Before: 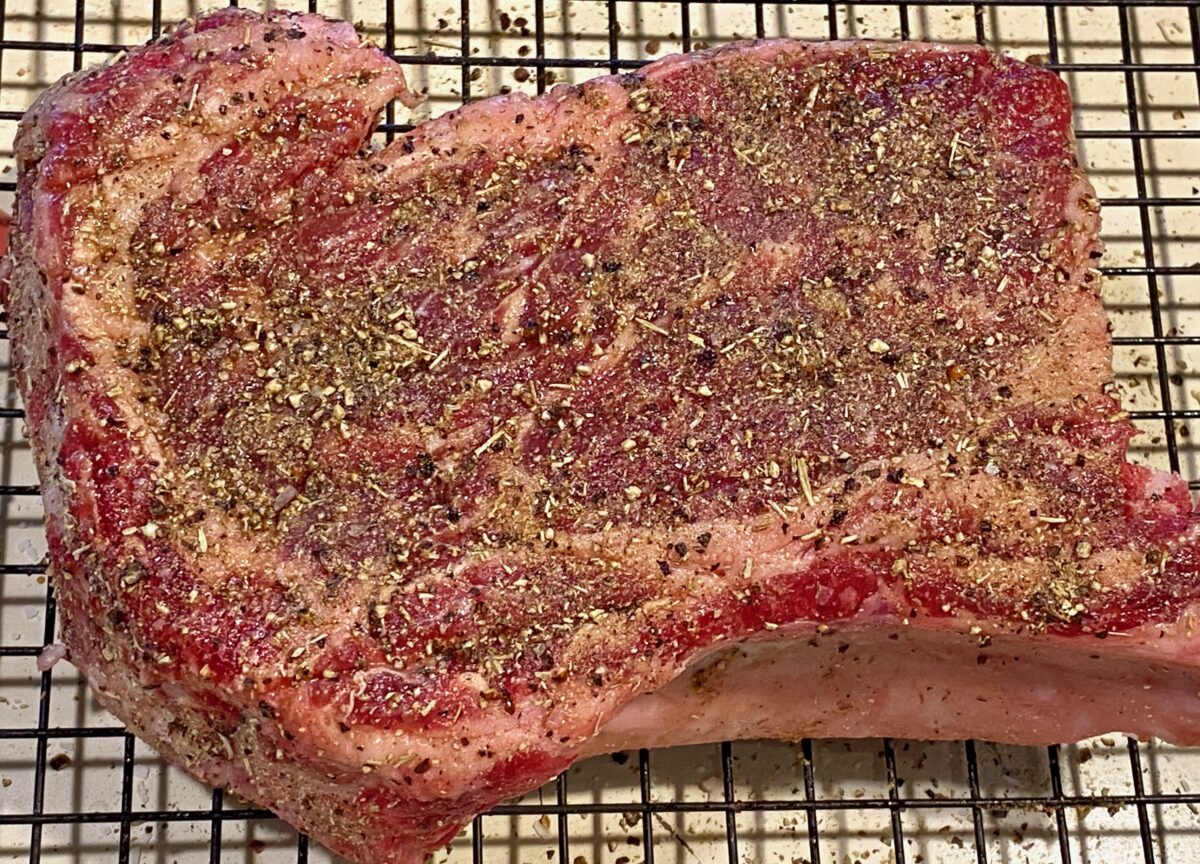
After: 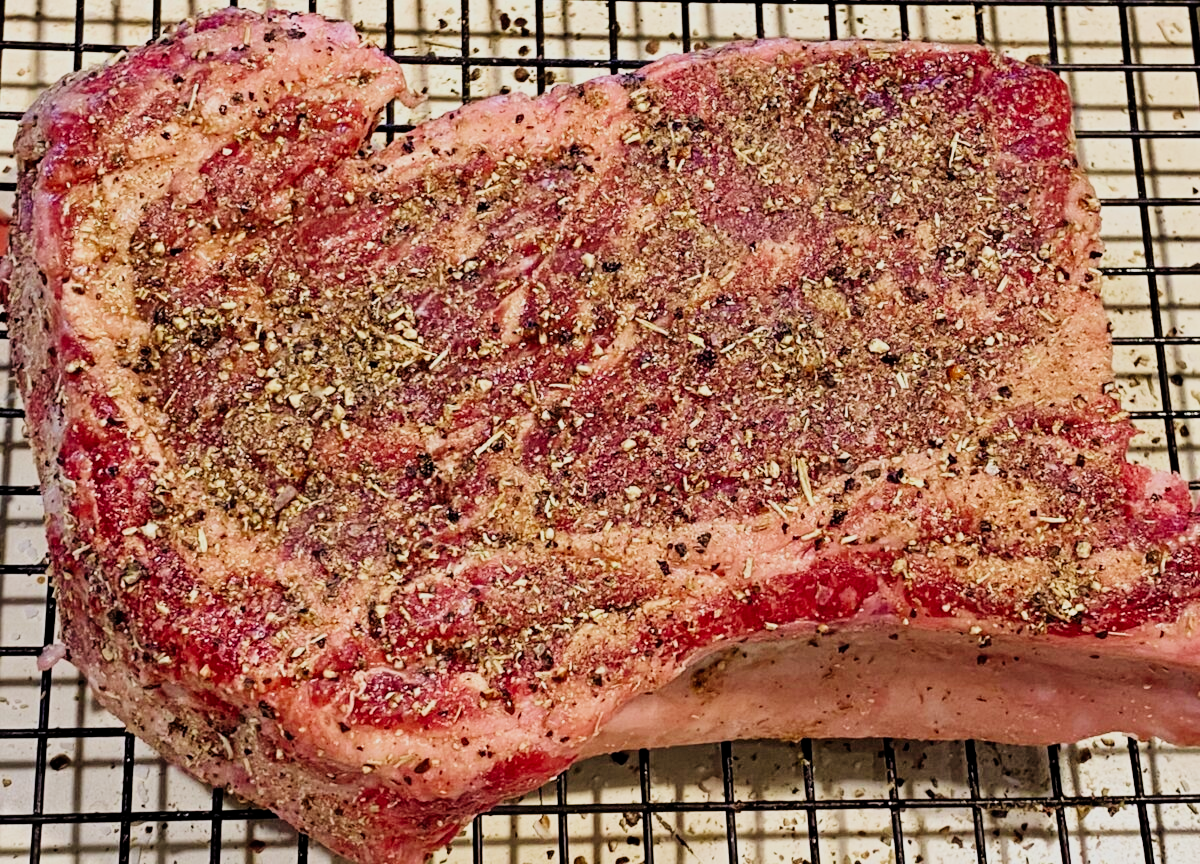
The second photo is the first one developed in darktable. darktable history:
tone curve: curves: ch0 [(0, 0) (0.004, 0.001) (0.133, 0.112) (0.325, 0.362) (0.832, 0.893) (1, 1)], preserve colors none
velvia: strength 15.34%
filmic rgb: black relative exposure -7.65 EV, white relative exposure 4.56 EV, hardness 3.61, add noise in highlights 0, color science v3 (2019), use custom middle-gray values true, contrast in highlights soft
